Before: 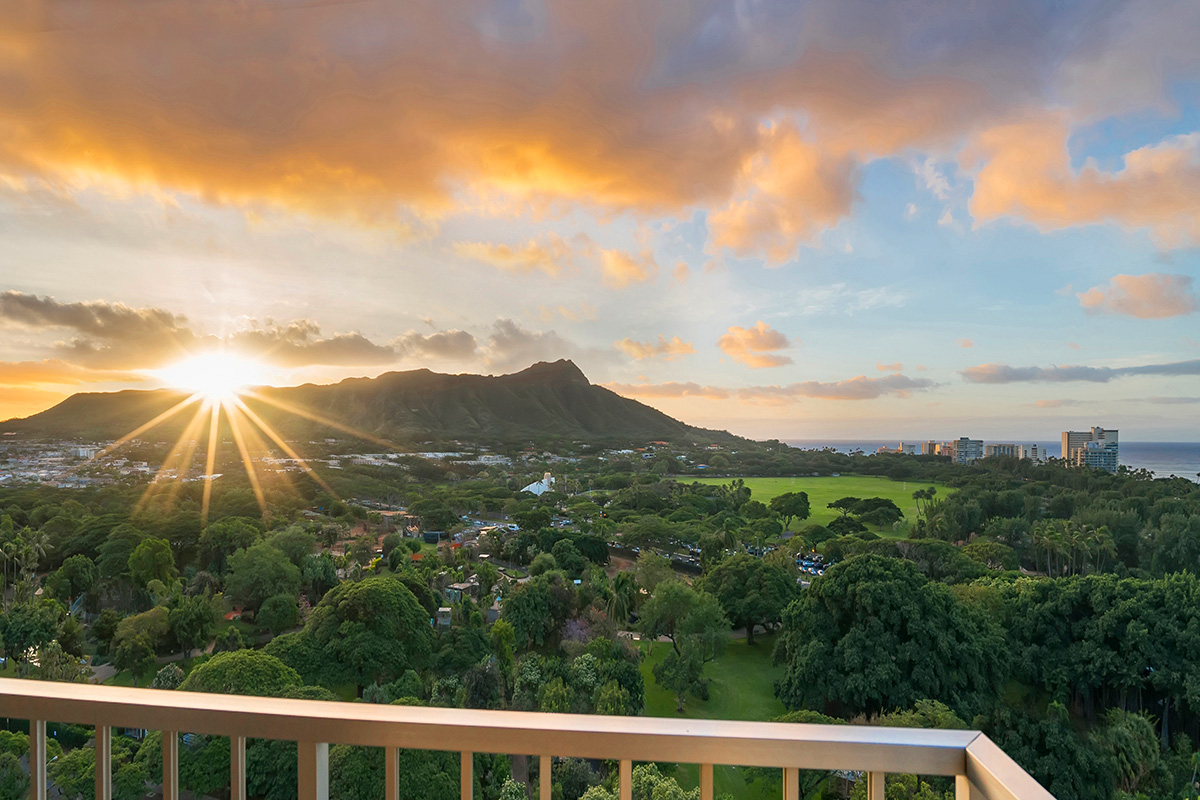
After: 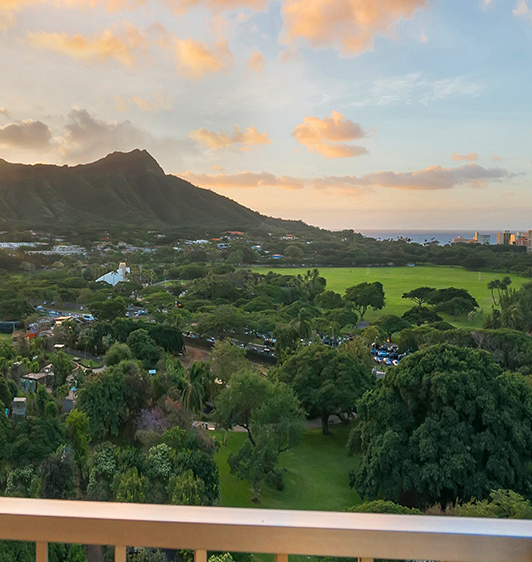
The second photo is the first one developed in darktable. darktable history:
crop: left 35.453%, top 26.322%, right 20.162%, bottom 3.365%
